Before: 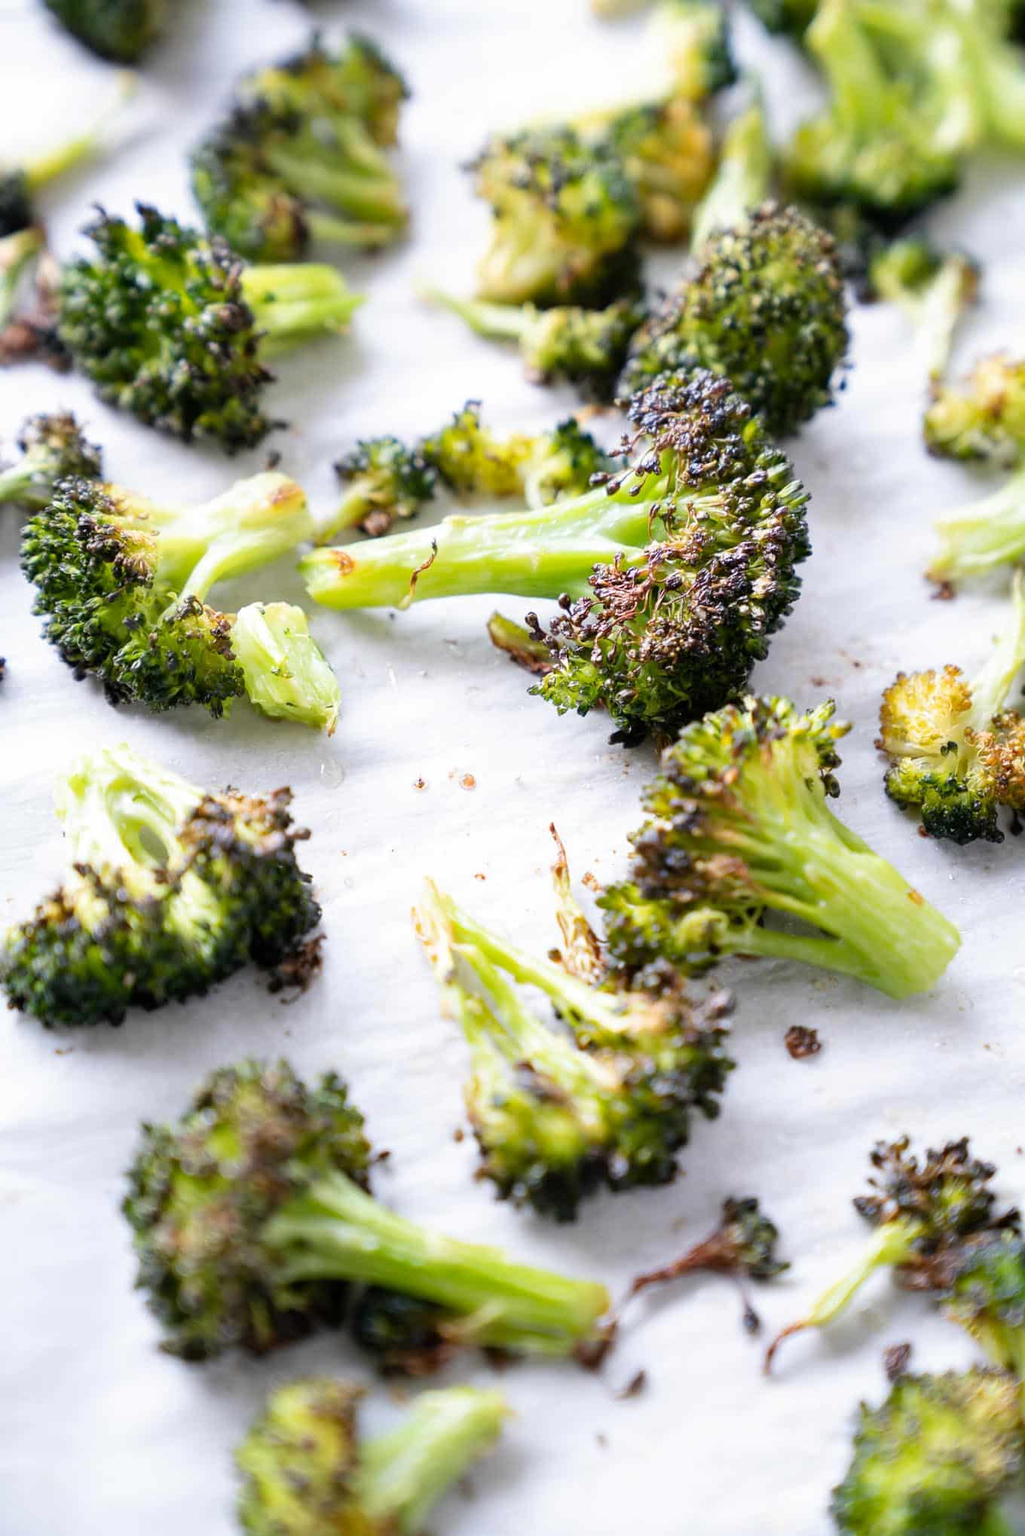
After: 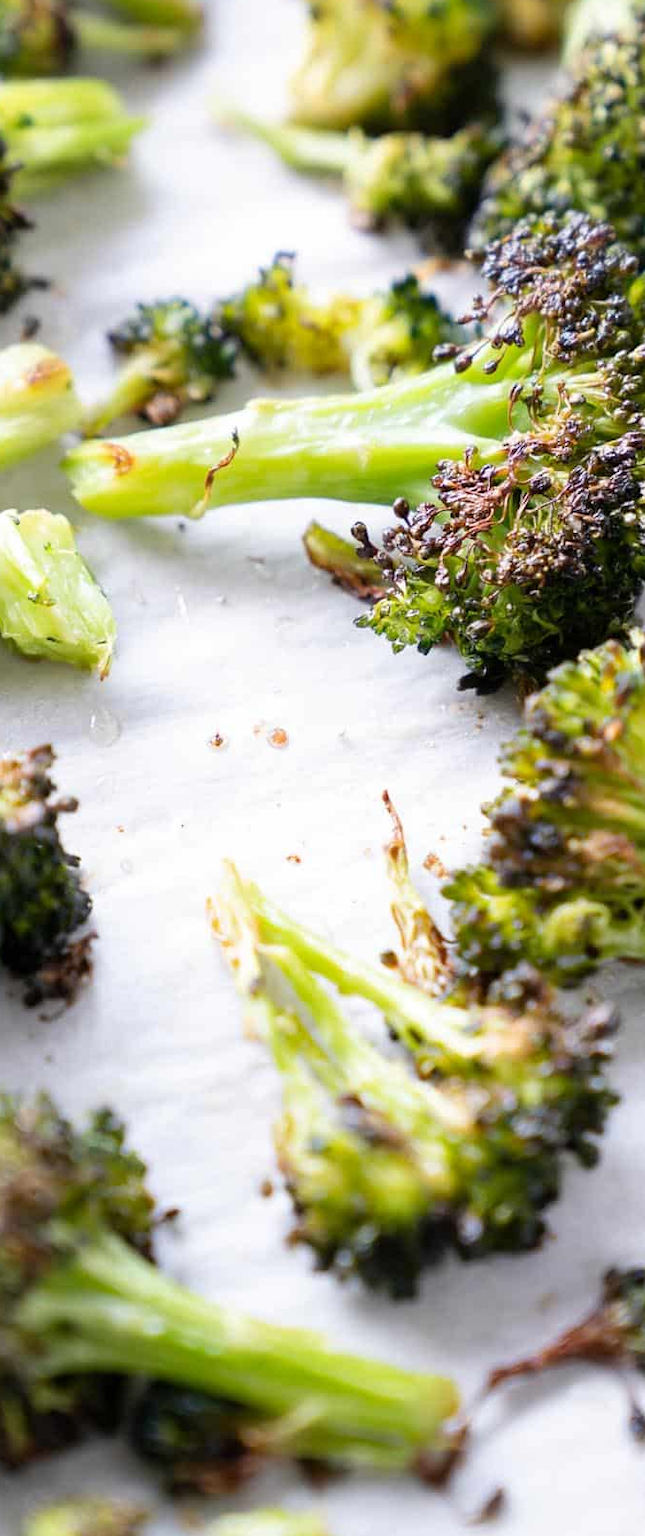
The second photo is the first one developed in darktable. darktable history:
rgb levels: preserve colors max RGB
crop and rotate: angle 0.02°, left 24.353%, top 13.219%, right 26.156%, bottom 8.224%
